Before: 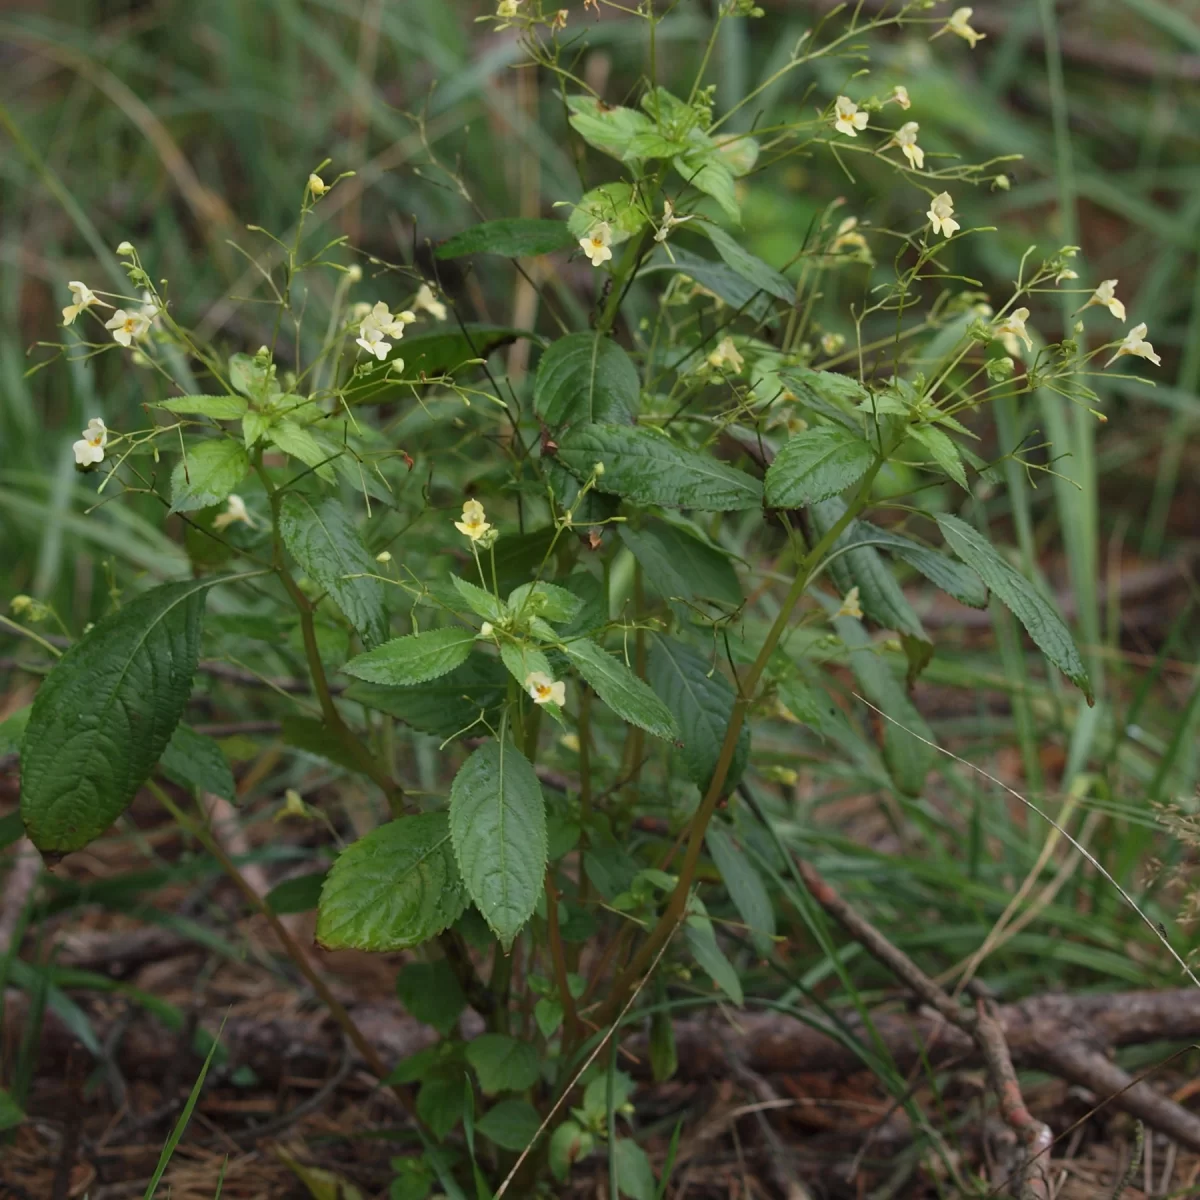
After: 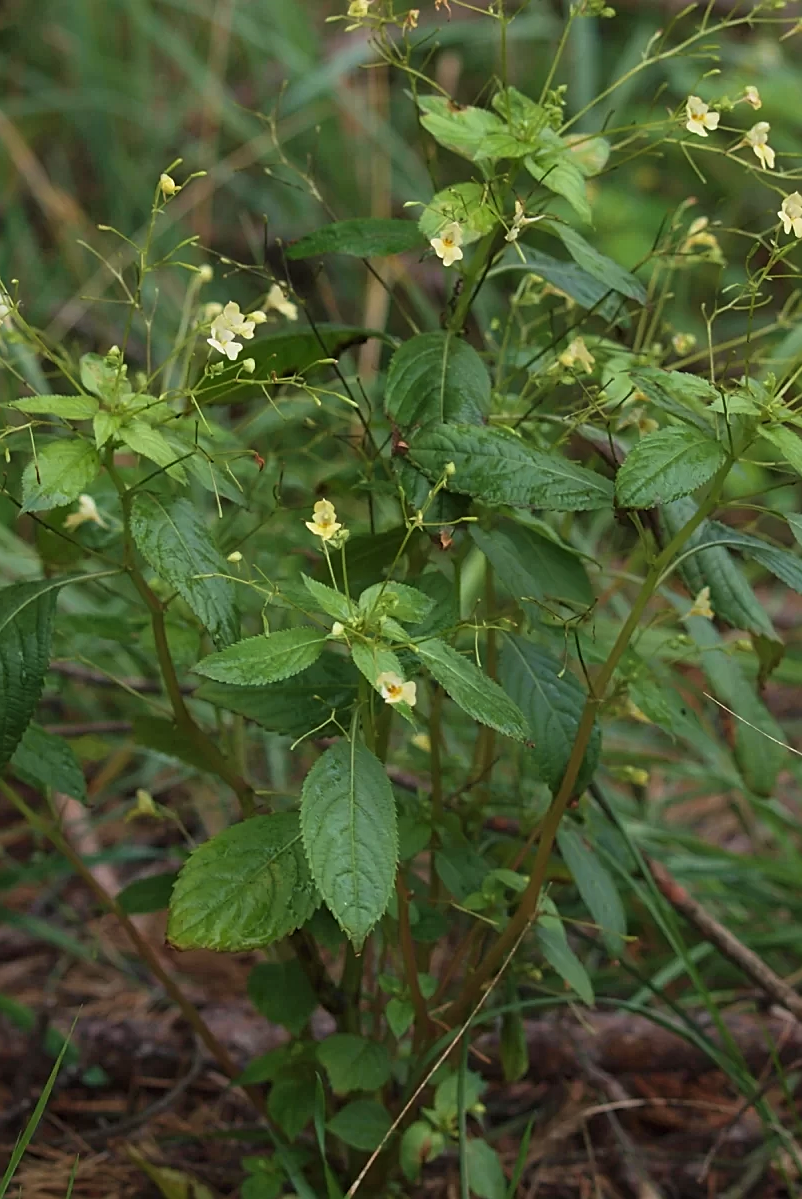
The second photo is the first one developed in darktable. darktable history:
sharpen: on, module defaults
crop and rotate: left 12.465%, right 20.691%
velvia: on, module defaults
tone equalizer: edges refinement/feathering 500, mask exposure compensation -1.57 EV, preserve details no
